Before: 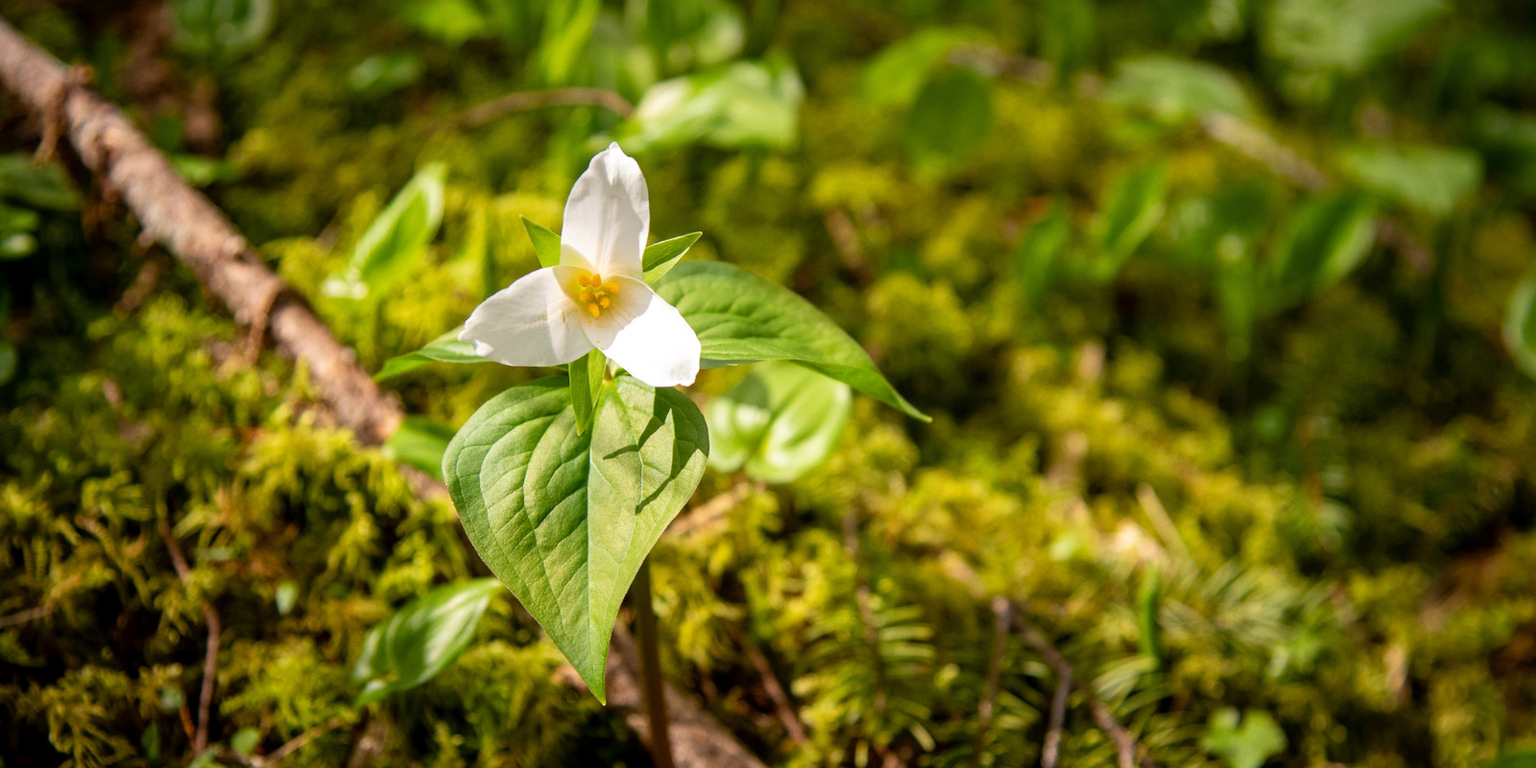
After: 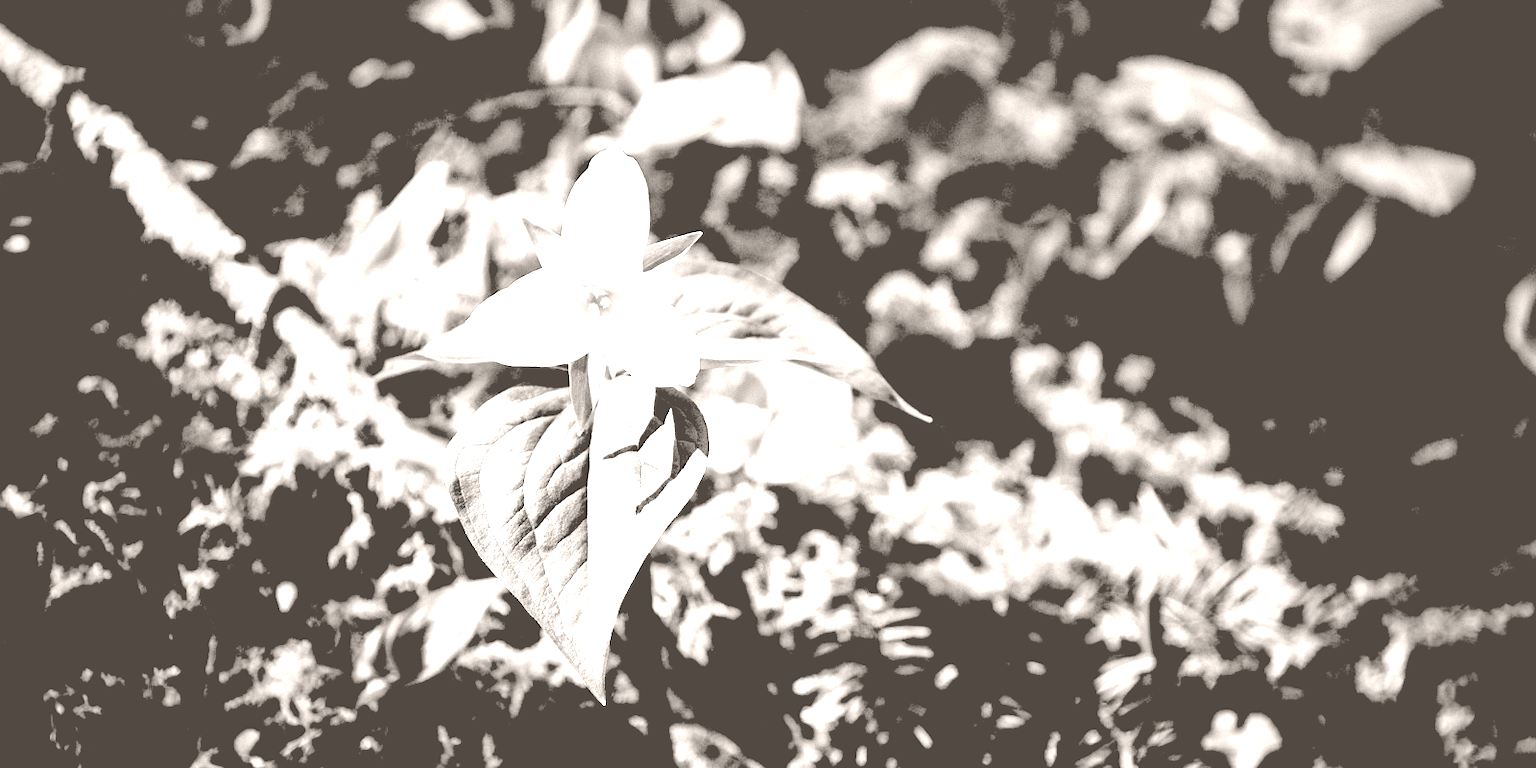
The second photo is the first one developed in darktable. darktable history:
levels: levels [0, 0.394, 0.787]
exposure: black level correction 0.1, exposure -0.092 EV, compensate highlight preservation false
colorize: hue 34.49°, saturation 35.33%, source mix 100%, lightness 55%, version 1
local contrast: mode bilateral grid, contrast 20, coarseness 50, detail 120%, midtone range 0.2
